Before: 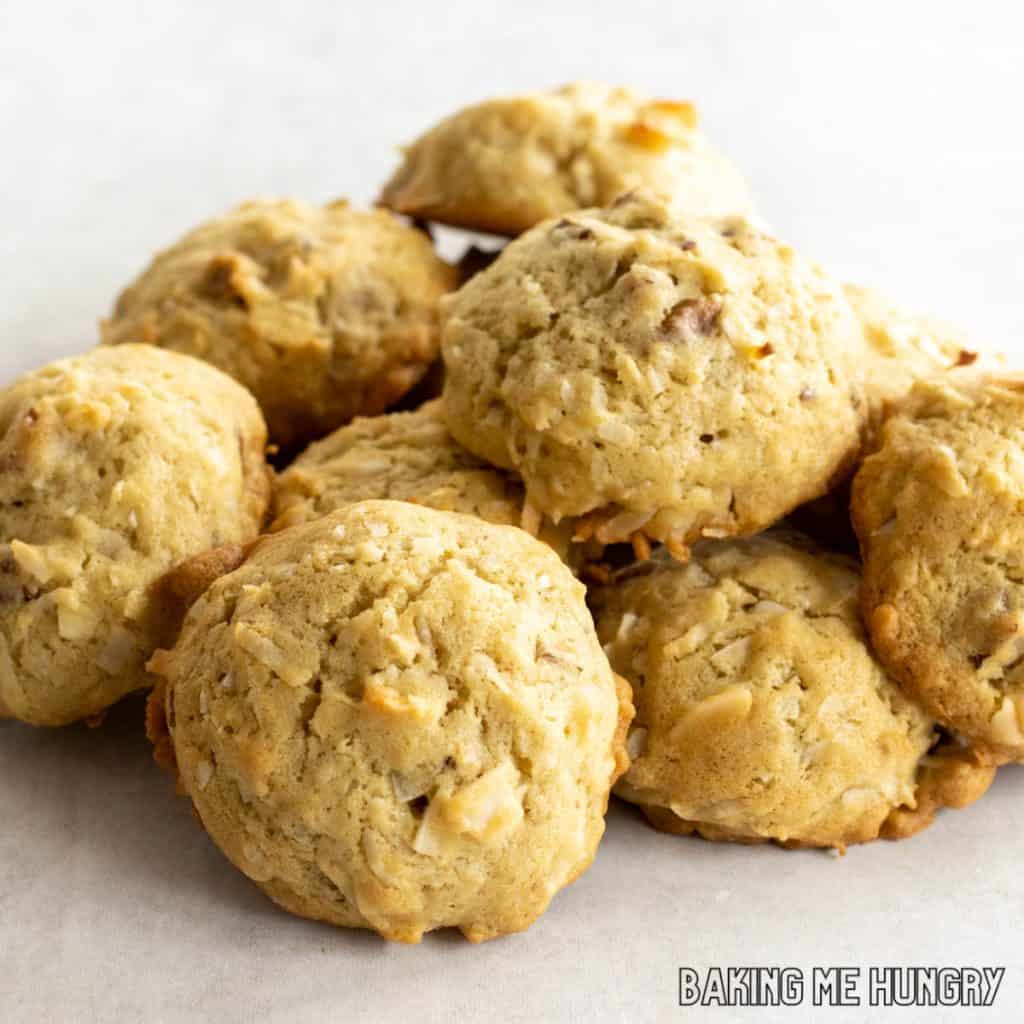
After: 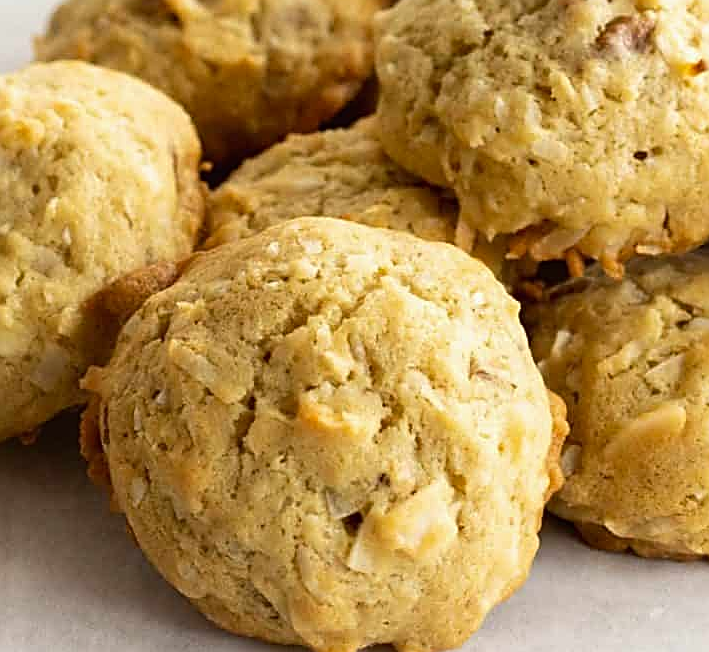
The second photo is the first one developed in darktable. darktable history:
crop: left 6.488%, top 27.668%, right 24.183%, bottom 8.656%
sharpen: amount 0.75
contrast brightness saturation: contrast -0.02, brightness -0.01, saturation 0.03
